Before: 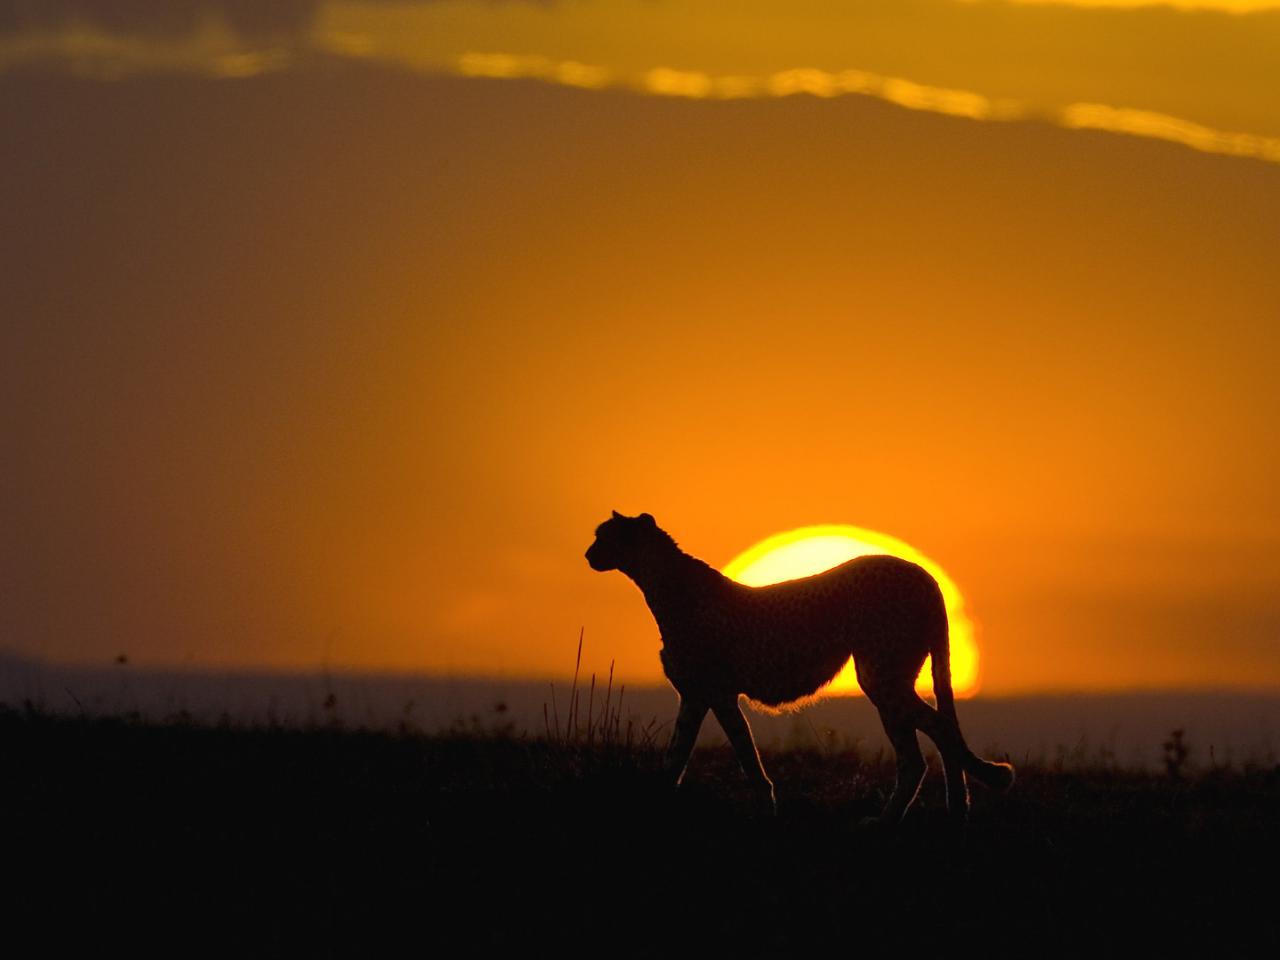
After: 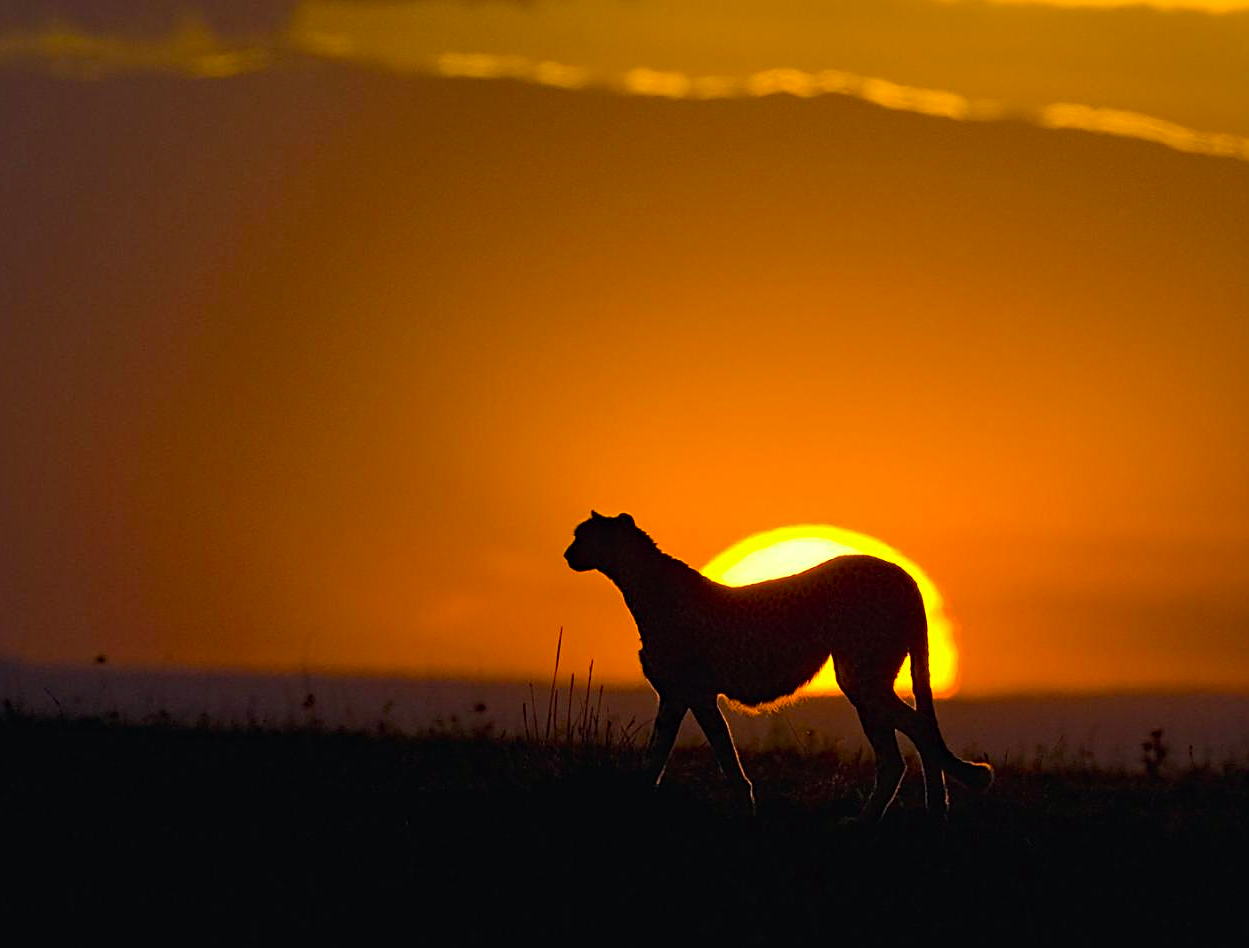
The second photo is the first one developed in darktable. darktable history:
sharpen: on, module defaults
haze removal: compatibility mode true, adaptive false
color balance rgb: perceptual saturation grading › global saturation 30.387%
crop and rotate: left 1.711%, right 0.674%, bottom 1.249%
